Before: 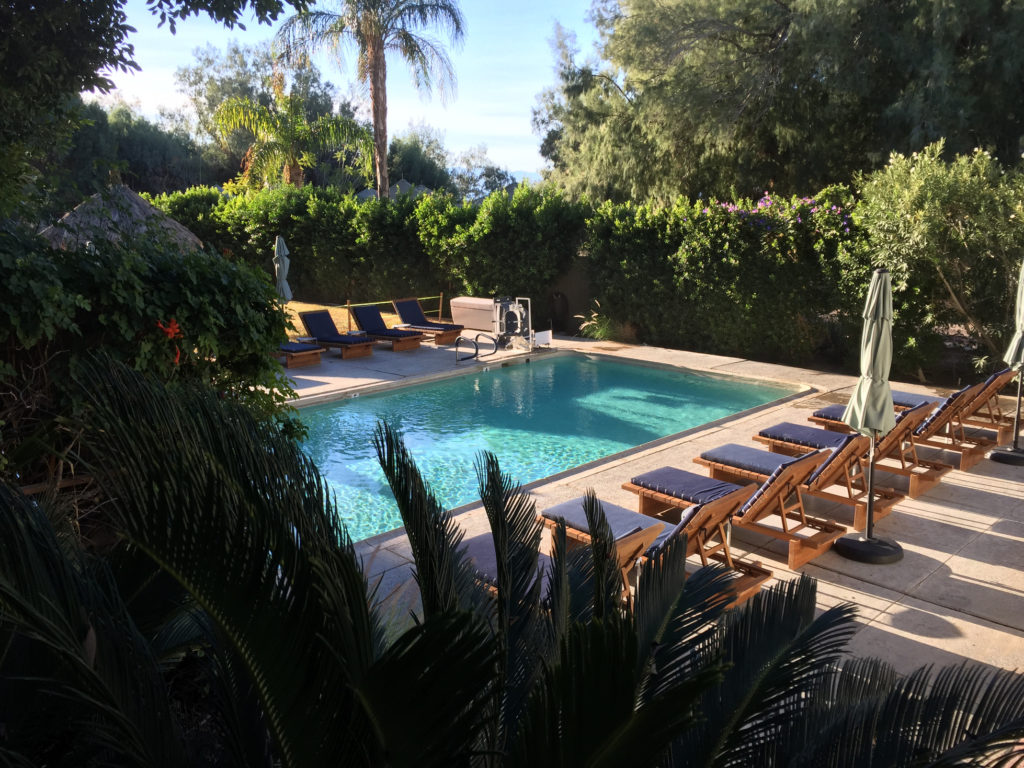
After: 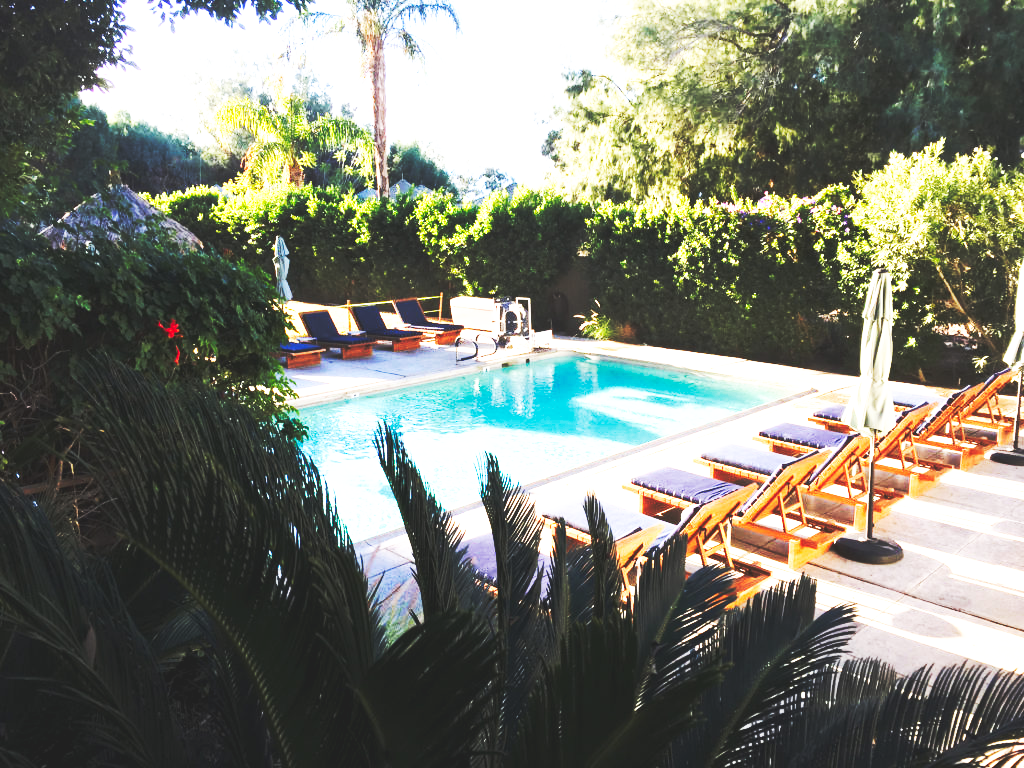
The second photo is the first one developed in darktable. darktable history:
base curve: curves: ch0 [(0, 0.015) (0.085, 0.116) (0.134, 0.298) (0.19, 0.545) (0.296, 0.764) (0.599, 0.982) (1, 1)], preserve colors none
exposure: black level correction 0.001, exposure 1.05 EV, compensate exposure bias true, compensate highlight preservation false
